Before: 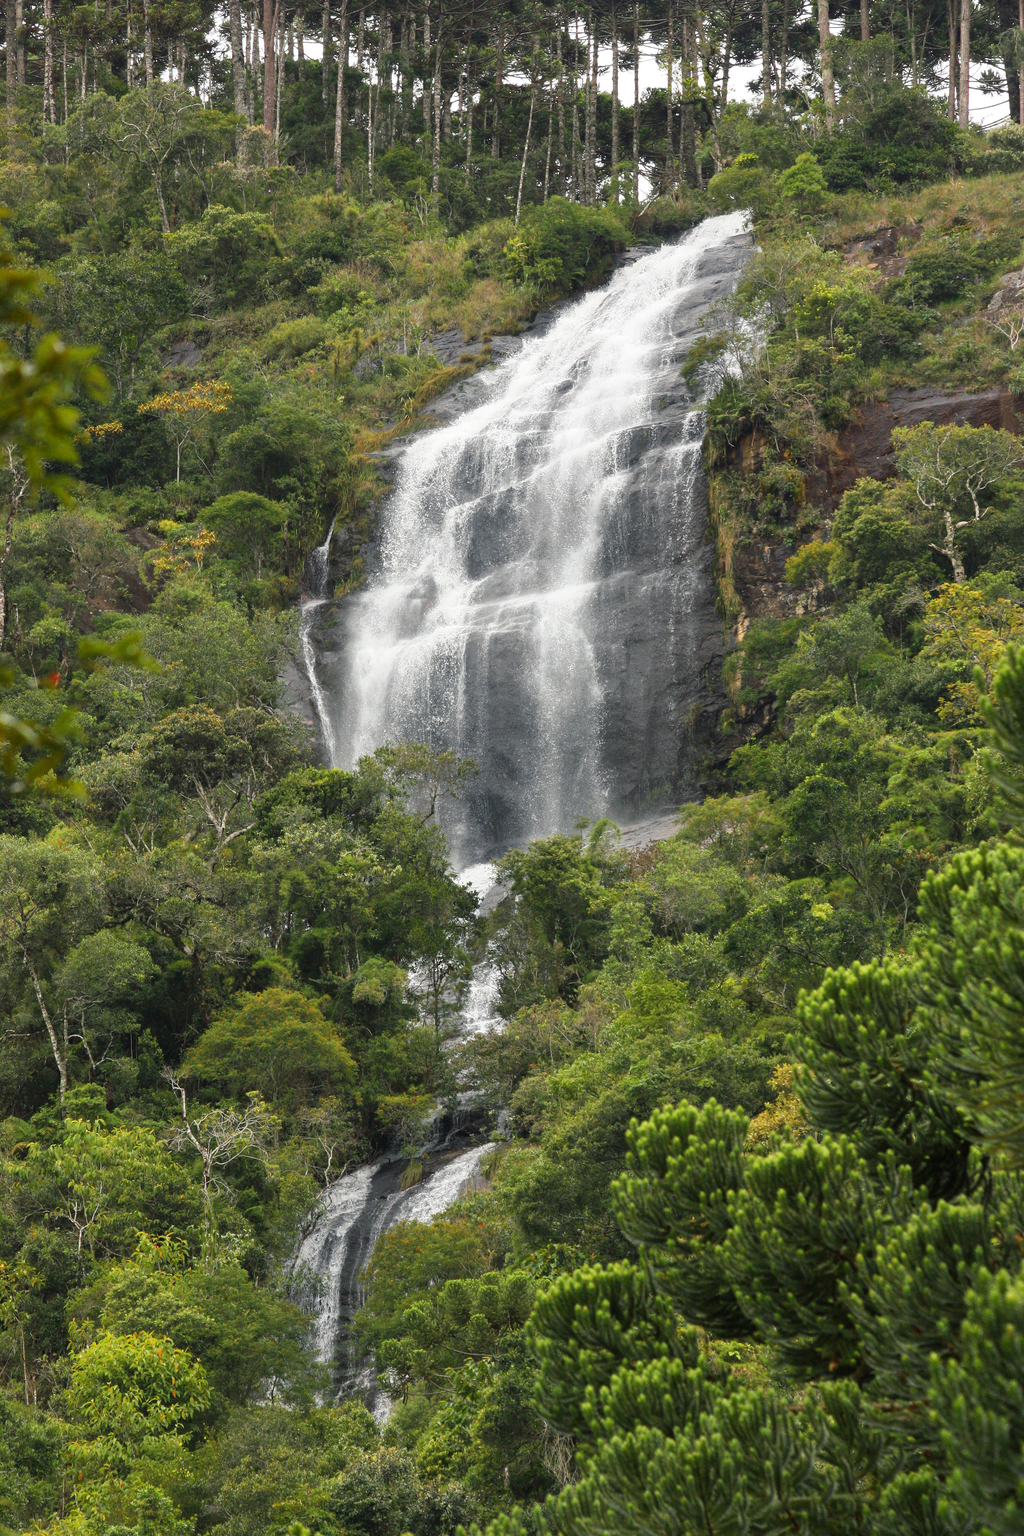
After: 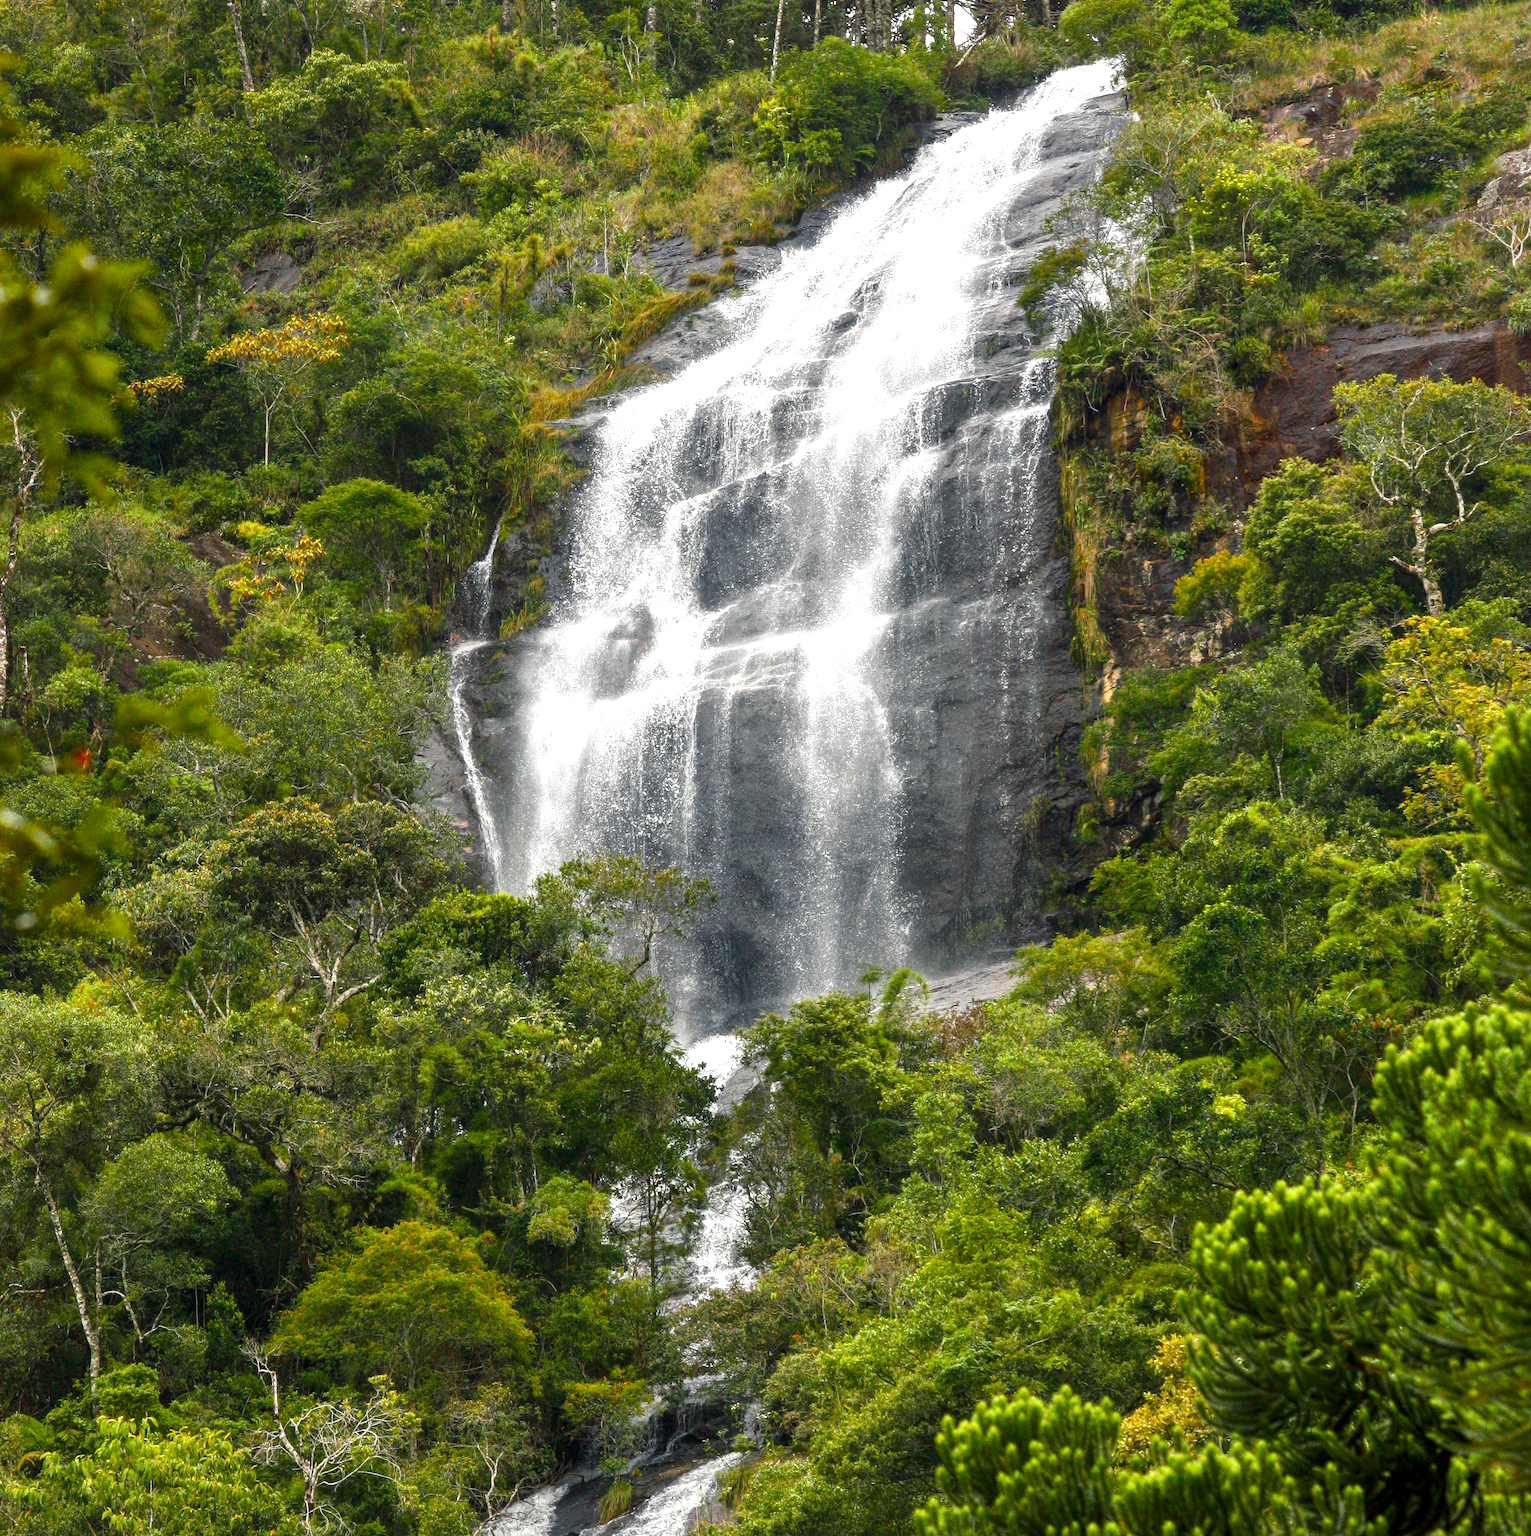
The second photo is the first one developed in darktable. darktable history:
crop: top 11.172%, bottom 21.937%
shadows and highlights: shadows 3.32, highlights -17.31, soften with gaussian
local contrast: on, module defaults
color balance rgb: power › hue 62.54°, perceptual saturation grading › global saturation 20%, perceptual saturation grading › highlights -14.125%, perceptual saturation grading › shadows 49.551%, perceptual brilliance grading › highlights 10.077%, perceptual brilliance grading › shadows -5.043%, global vibrance 9.5%
